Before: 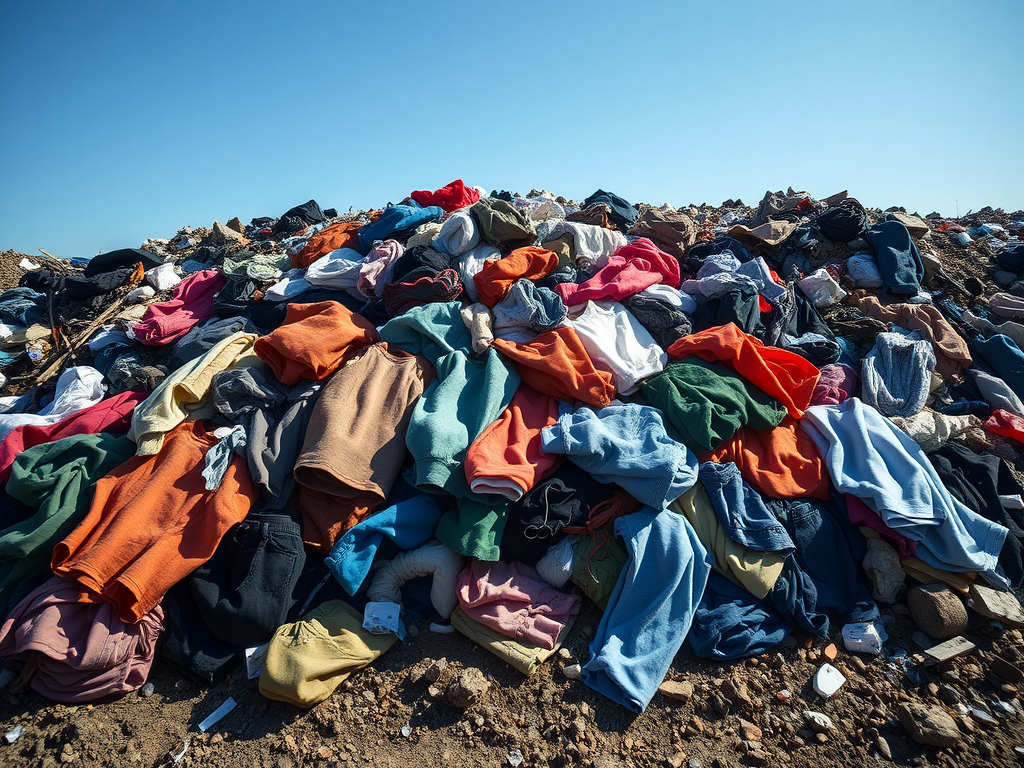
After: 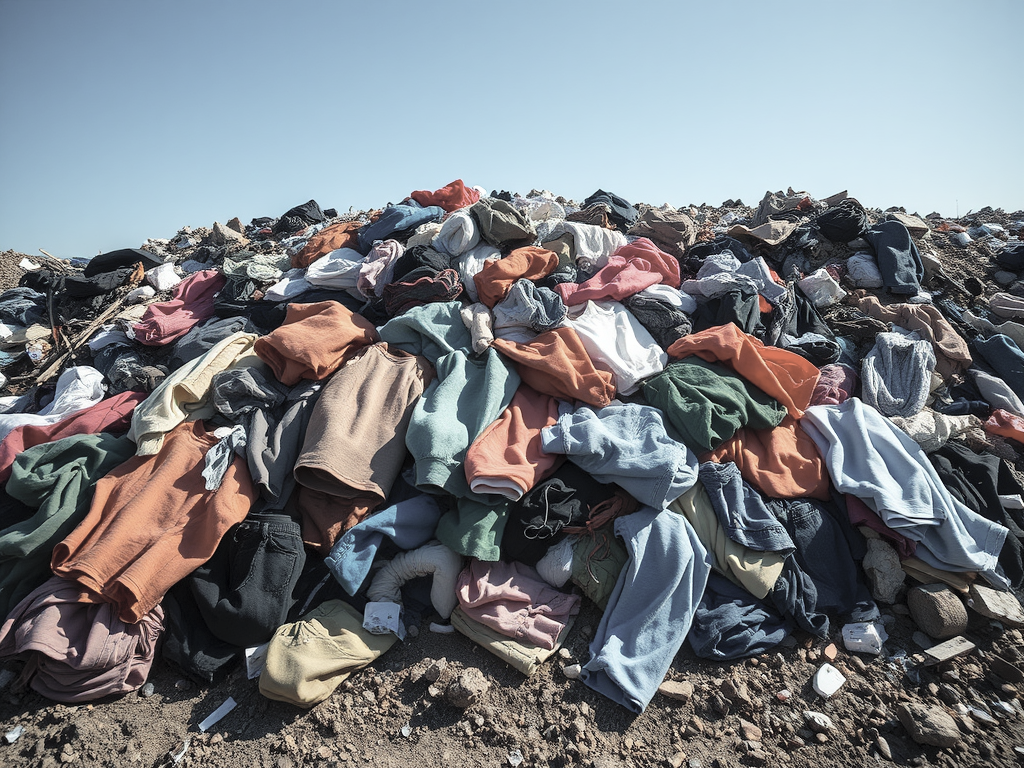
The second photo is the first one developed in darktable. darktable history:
contrast brightness saturation: brightness 0.189, saturation -0.515
